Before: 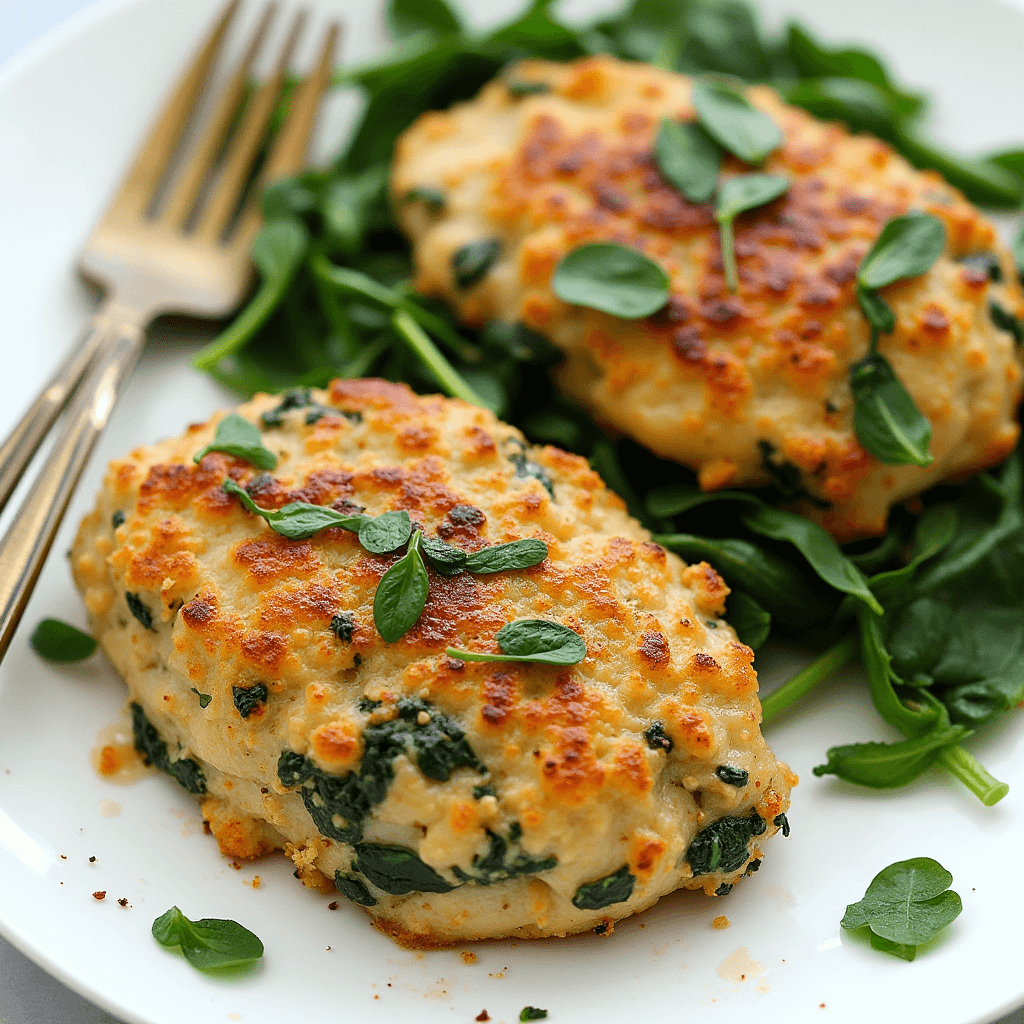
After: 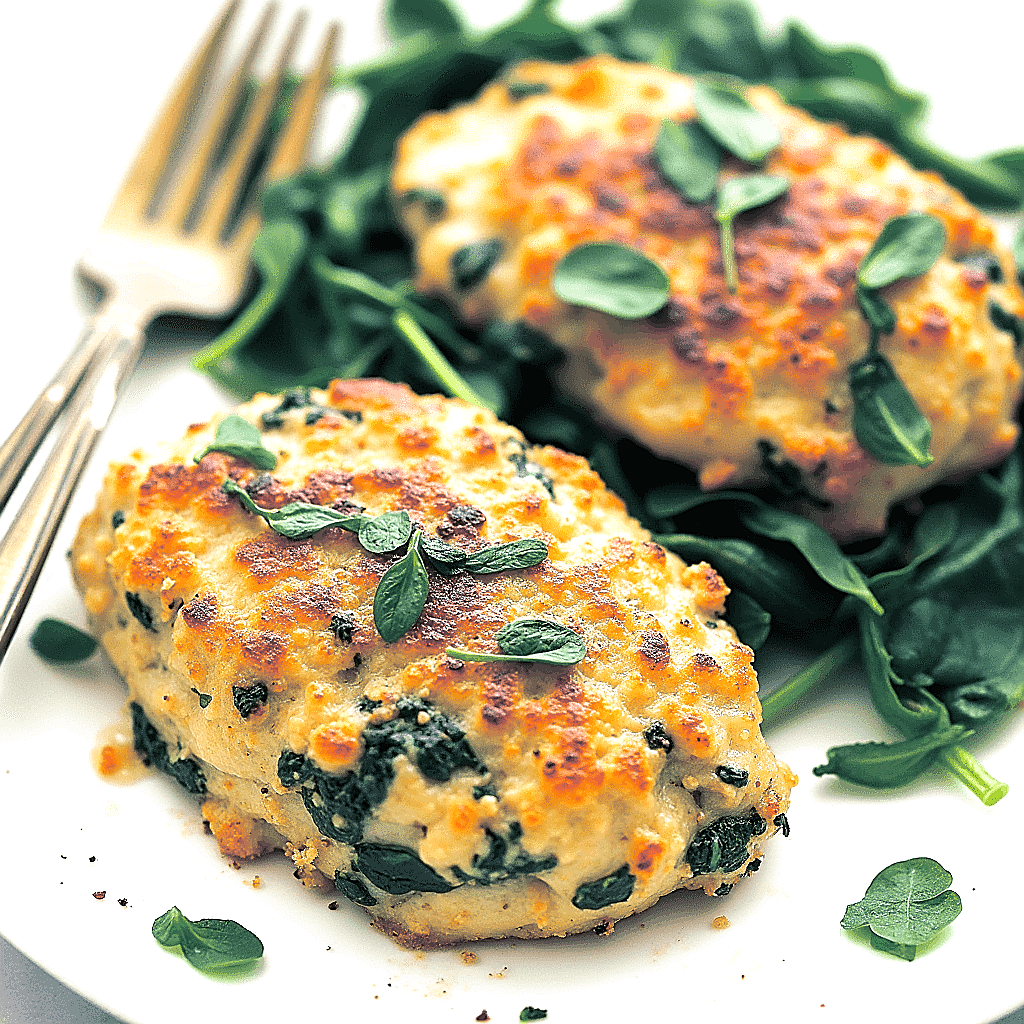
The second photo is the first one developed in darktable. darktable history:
exposure: exposure 0.781 EV, compensate highlight preservation false
split-toning: shadows › hue 205.2°, shadows › saturation 0.43, highlights › hue 54°, highlights › saturation 0.54
sharpen: radius 1.4, amount 1.25, threshold 0.7
